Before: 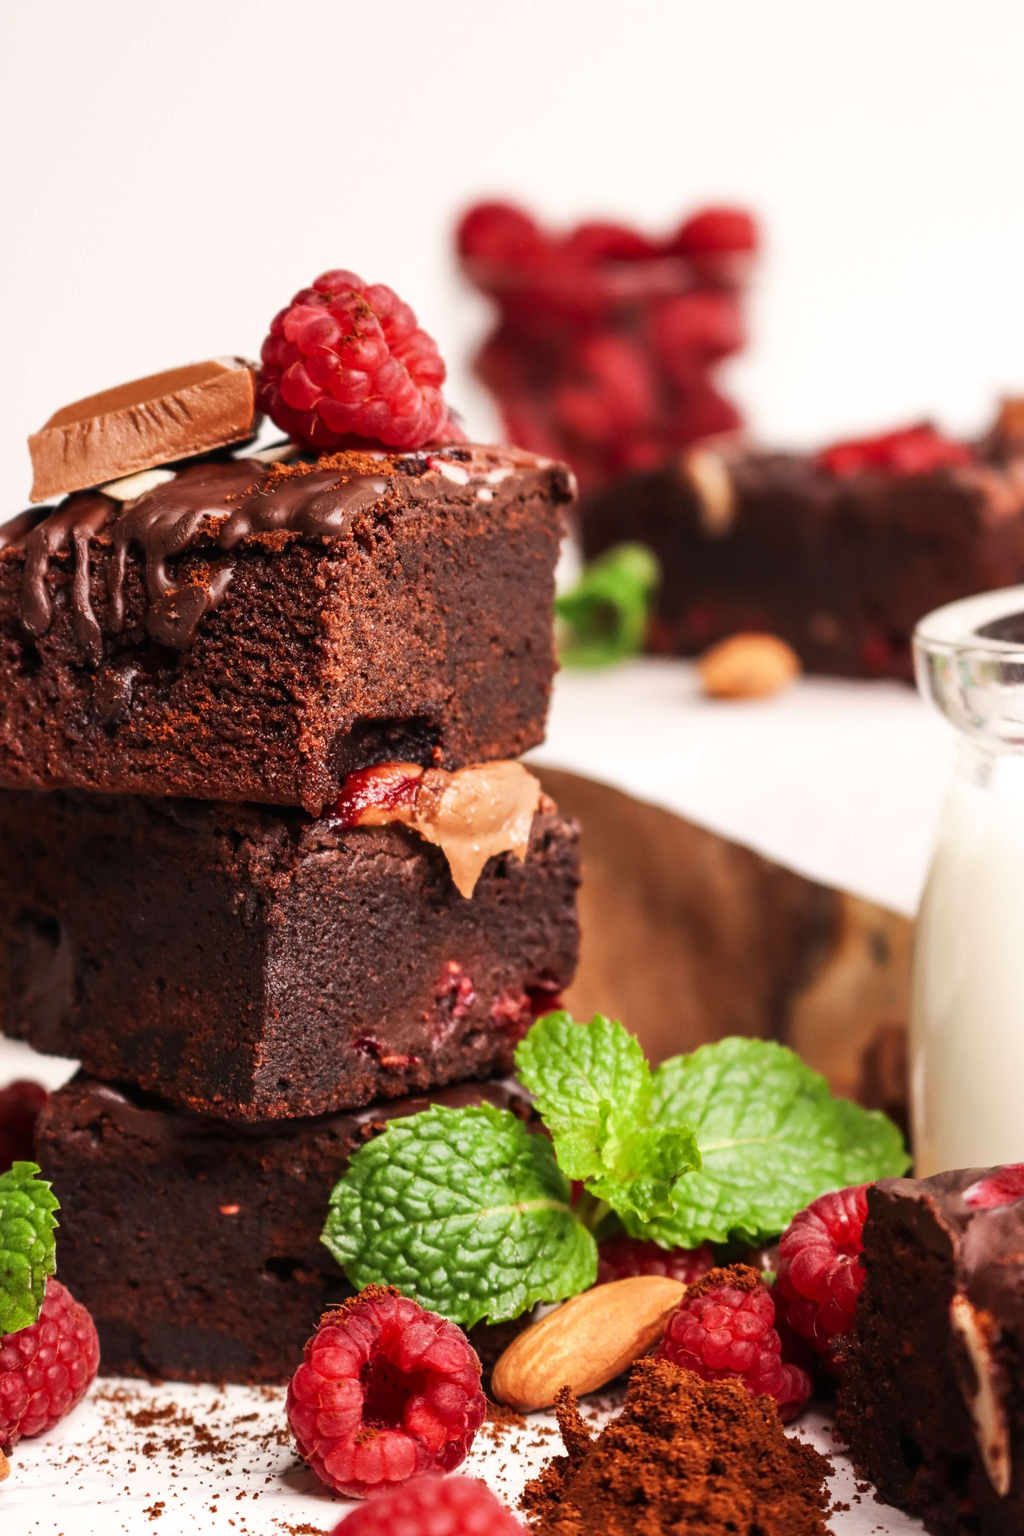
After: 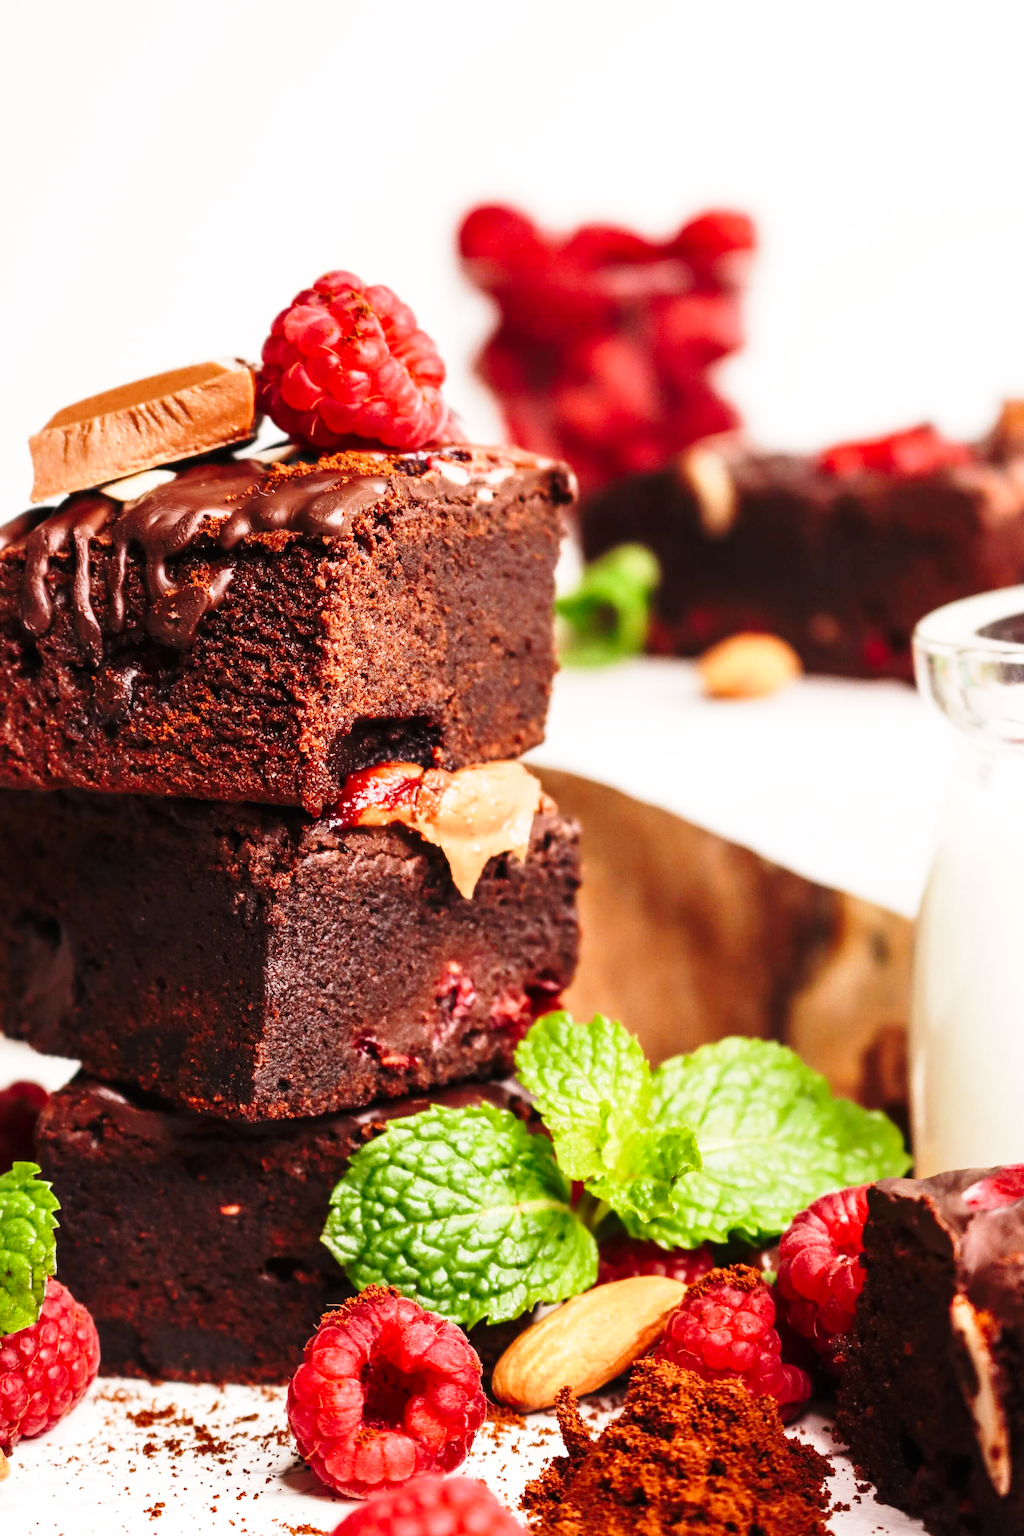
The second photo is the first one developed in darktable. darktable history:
shadows and highlights: shadows 4.1, highlights -17.6, soften with gaussian
base curve: curves: ch0 [(0, 0) (0.028, 0.03) (0.121, 0.232) (0.46, 0.748) (0.859, 0.968) (1, 1)], preserve colors none
